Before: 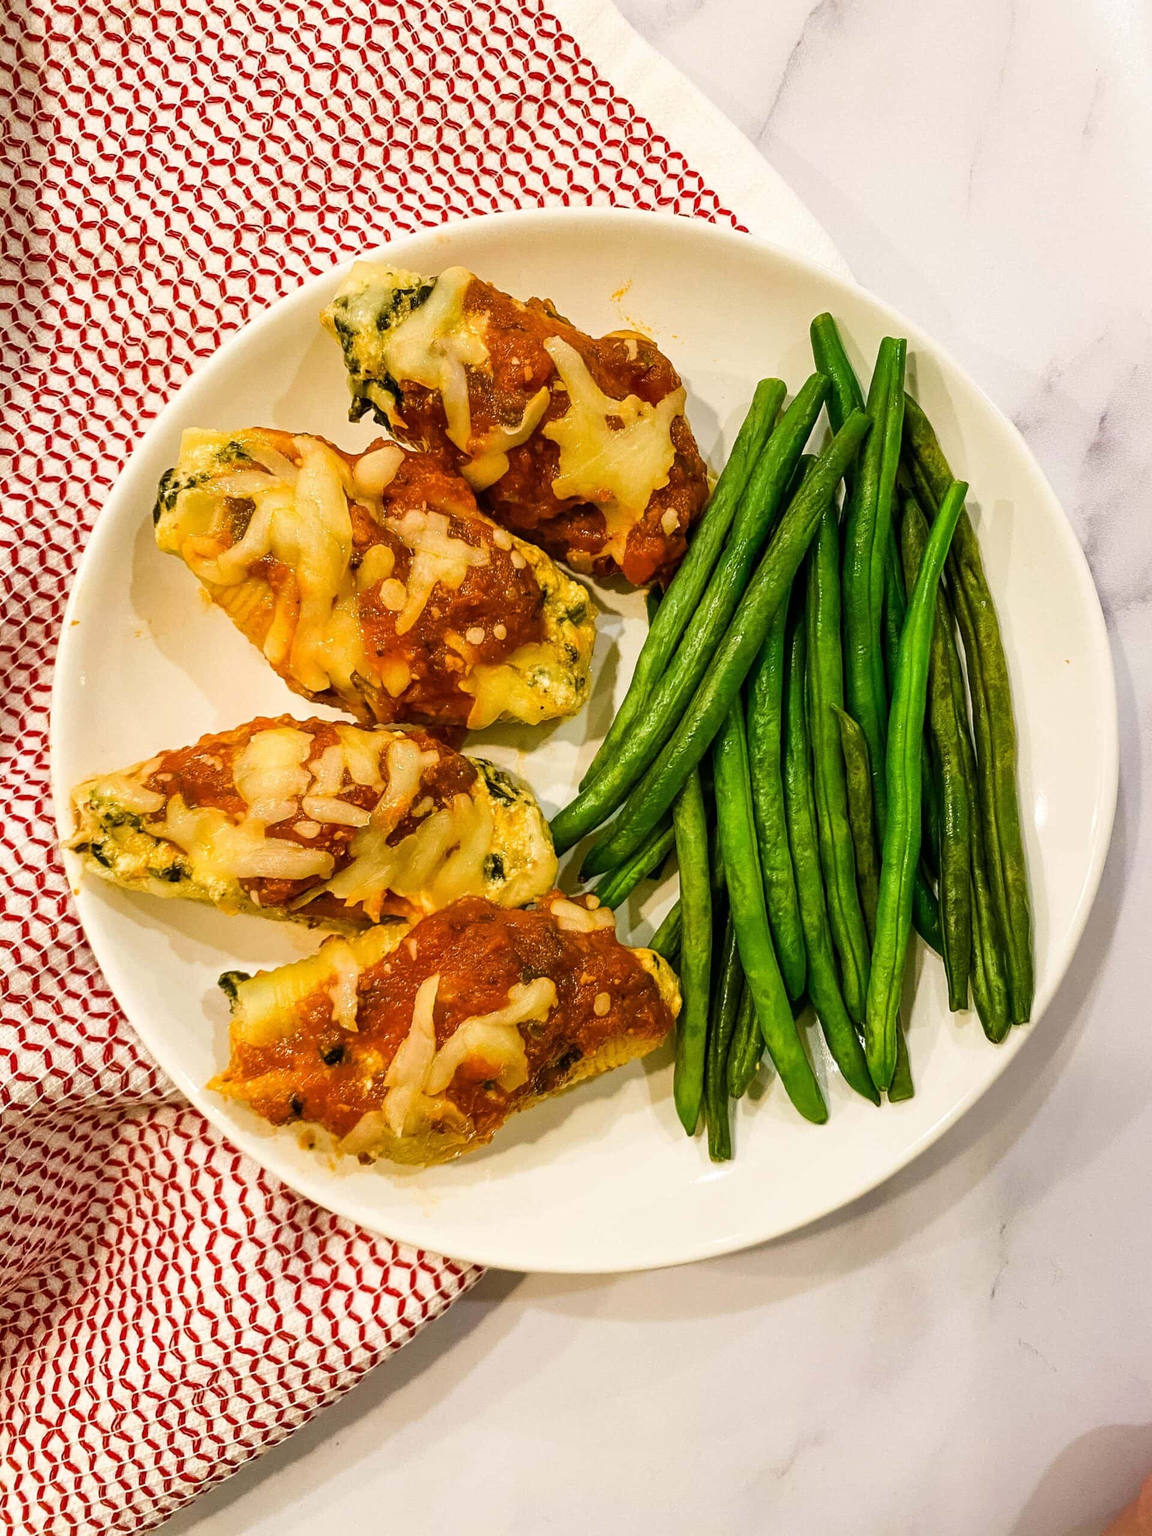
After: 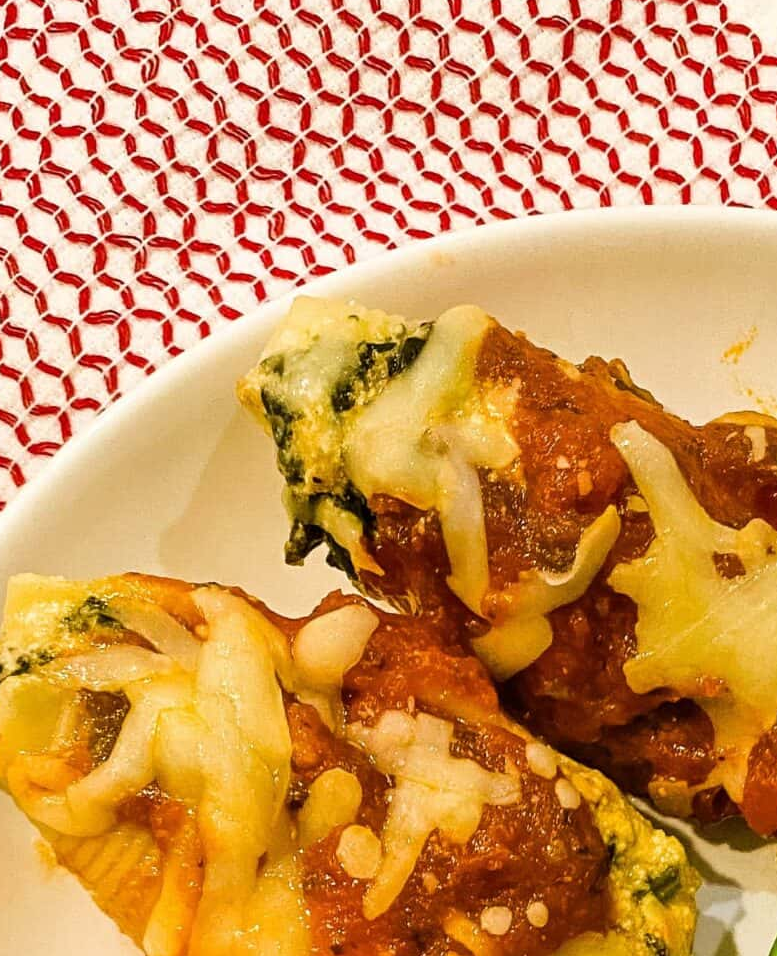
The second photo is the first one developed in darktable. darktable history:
crop: left 15.46%, top 5.463%, right 44.02%, bottom 57.177%
